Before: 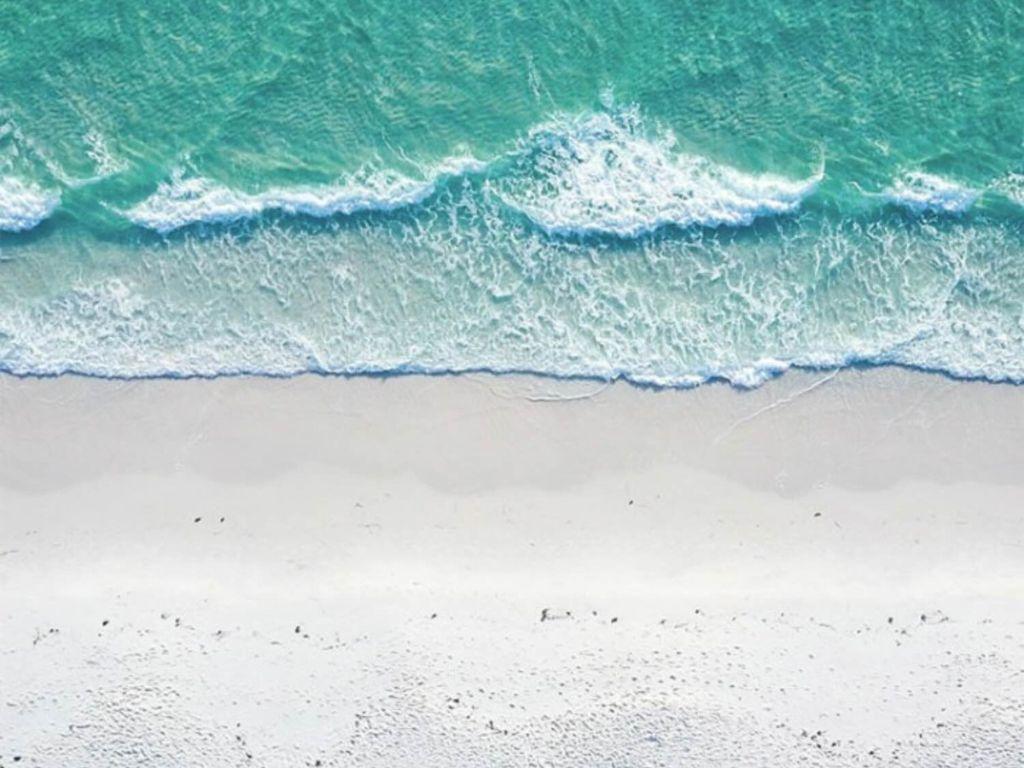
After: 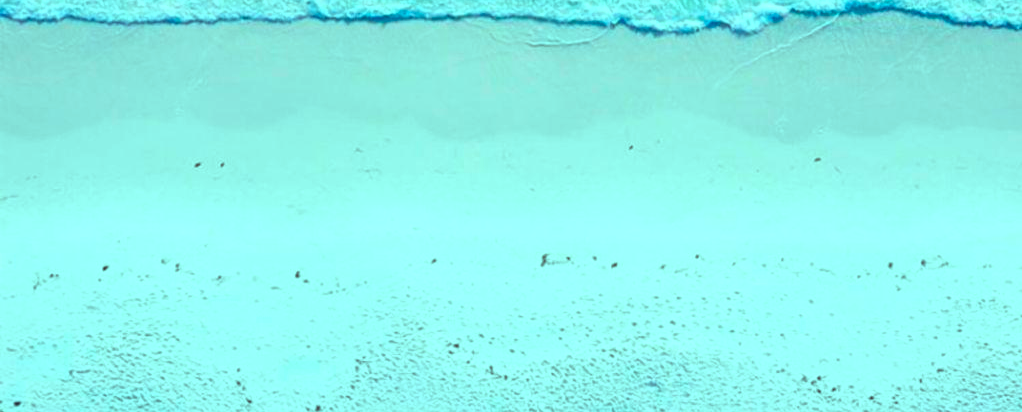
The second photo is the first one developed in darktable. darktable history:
crop and rotate: top 46.333%, right 0.1%
color balance rgb: power › hue 171.51°, highlights gain › chroma 7.631%, highlights gain › hue 185.76°, perceptual saturation grading › global saturation 43.972%, perceptual saturation grading › highlights -50.469%, perceptual saturation grading › shadows 30.838%, global vibrance 10.051%
contrast brightness saturation: contrast -0.014, brightness -0.006, saturation 0.039
